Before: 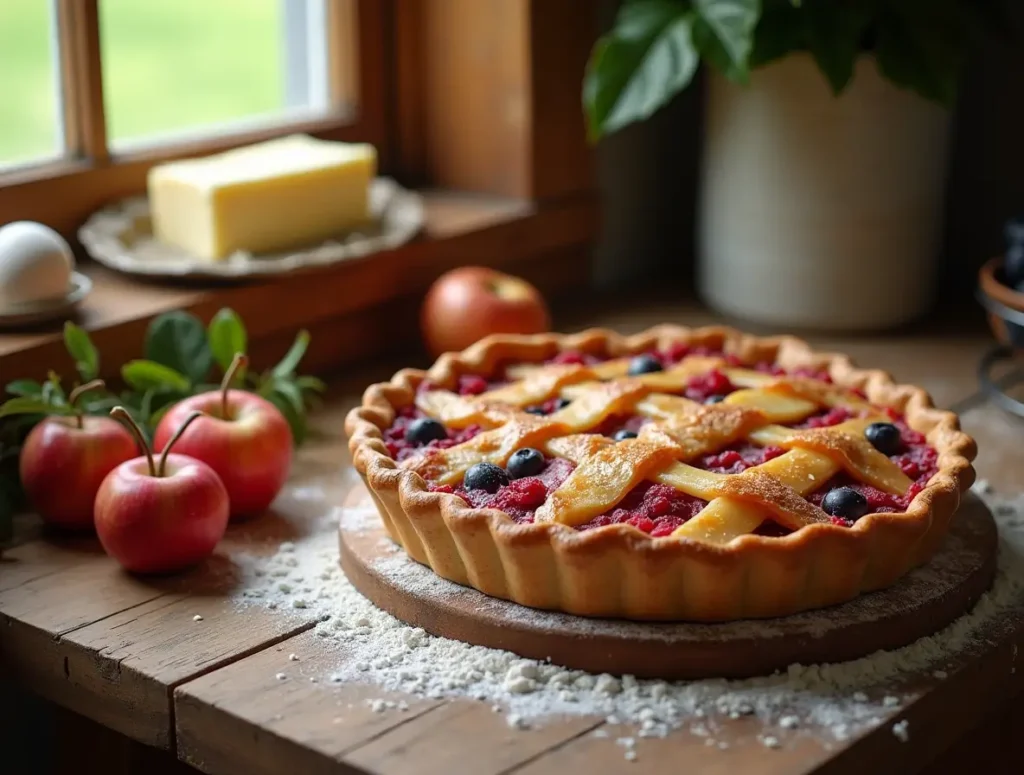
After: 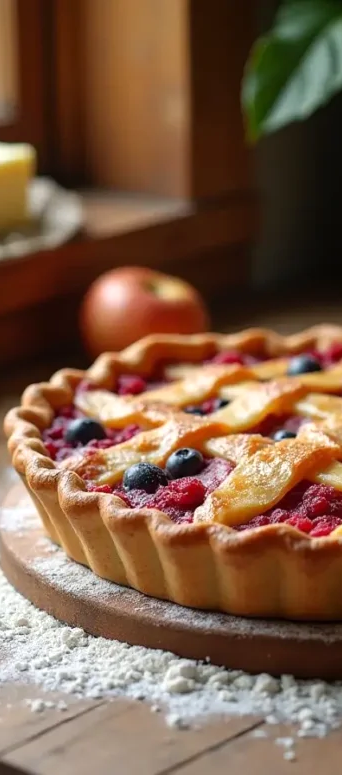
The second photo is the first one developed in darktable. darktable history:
levels: mode automatic, white 99.91%, levels [0.026, 0.507, 0.987]
crop: left 33.315%, right 33.207%
